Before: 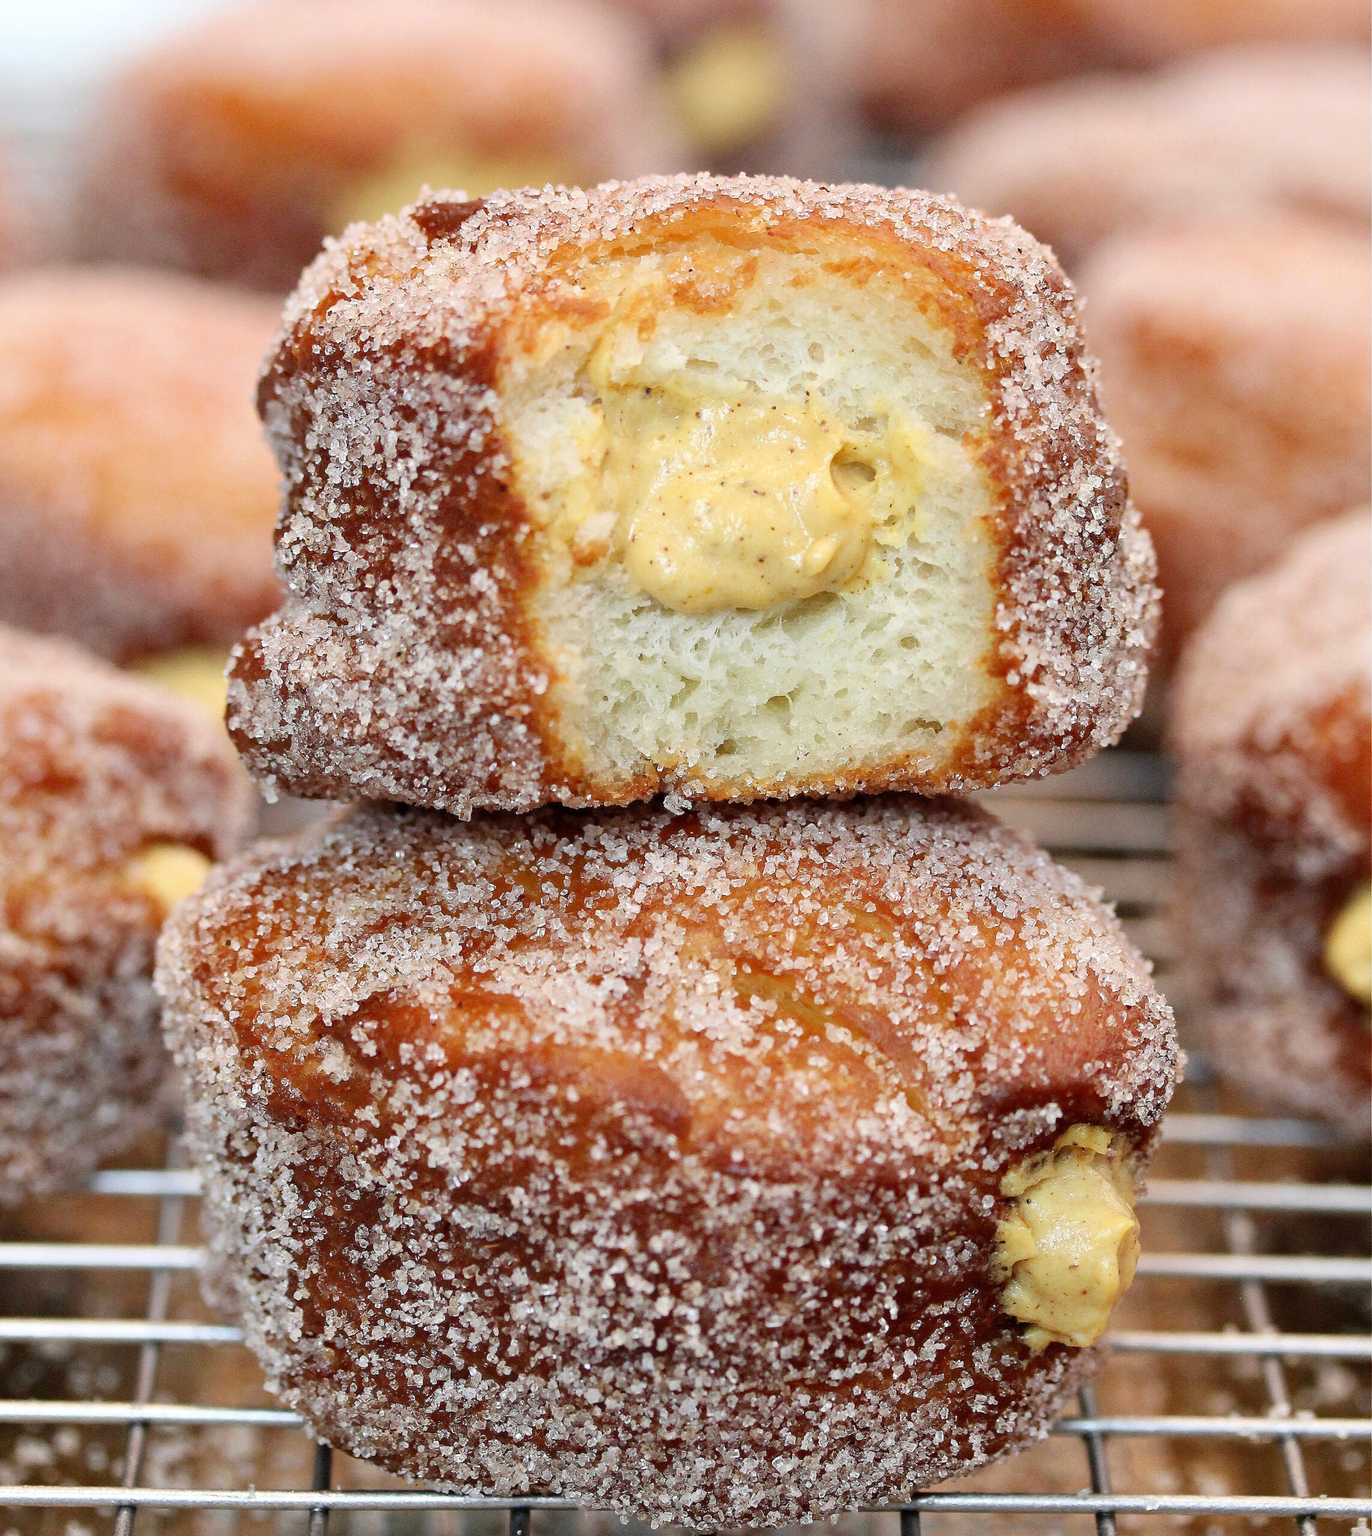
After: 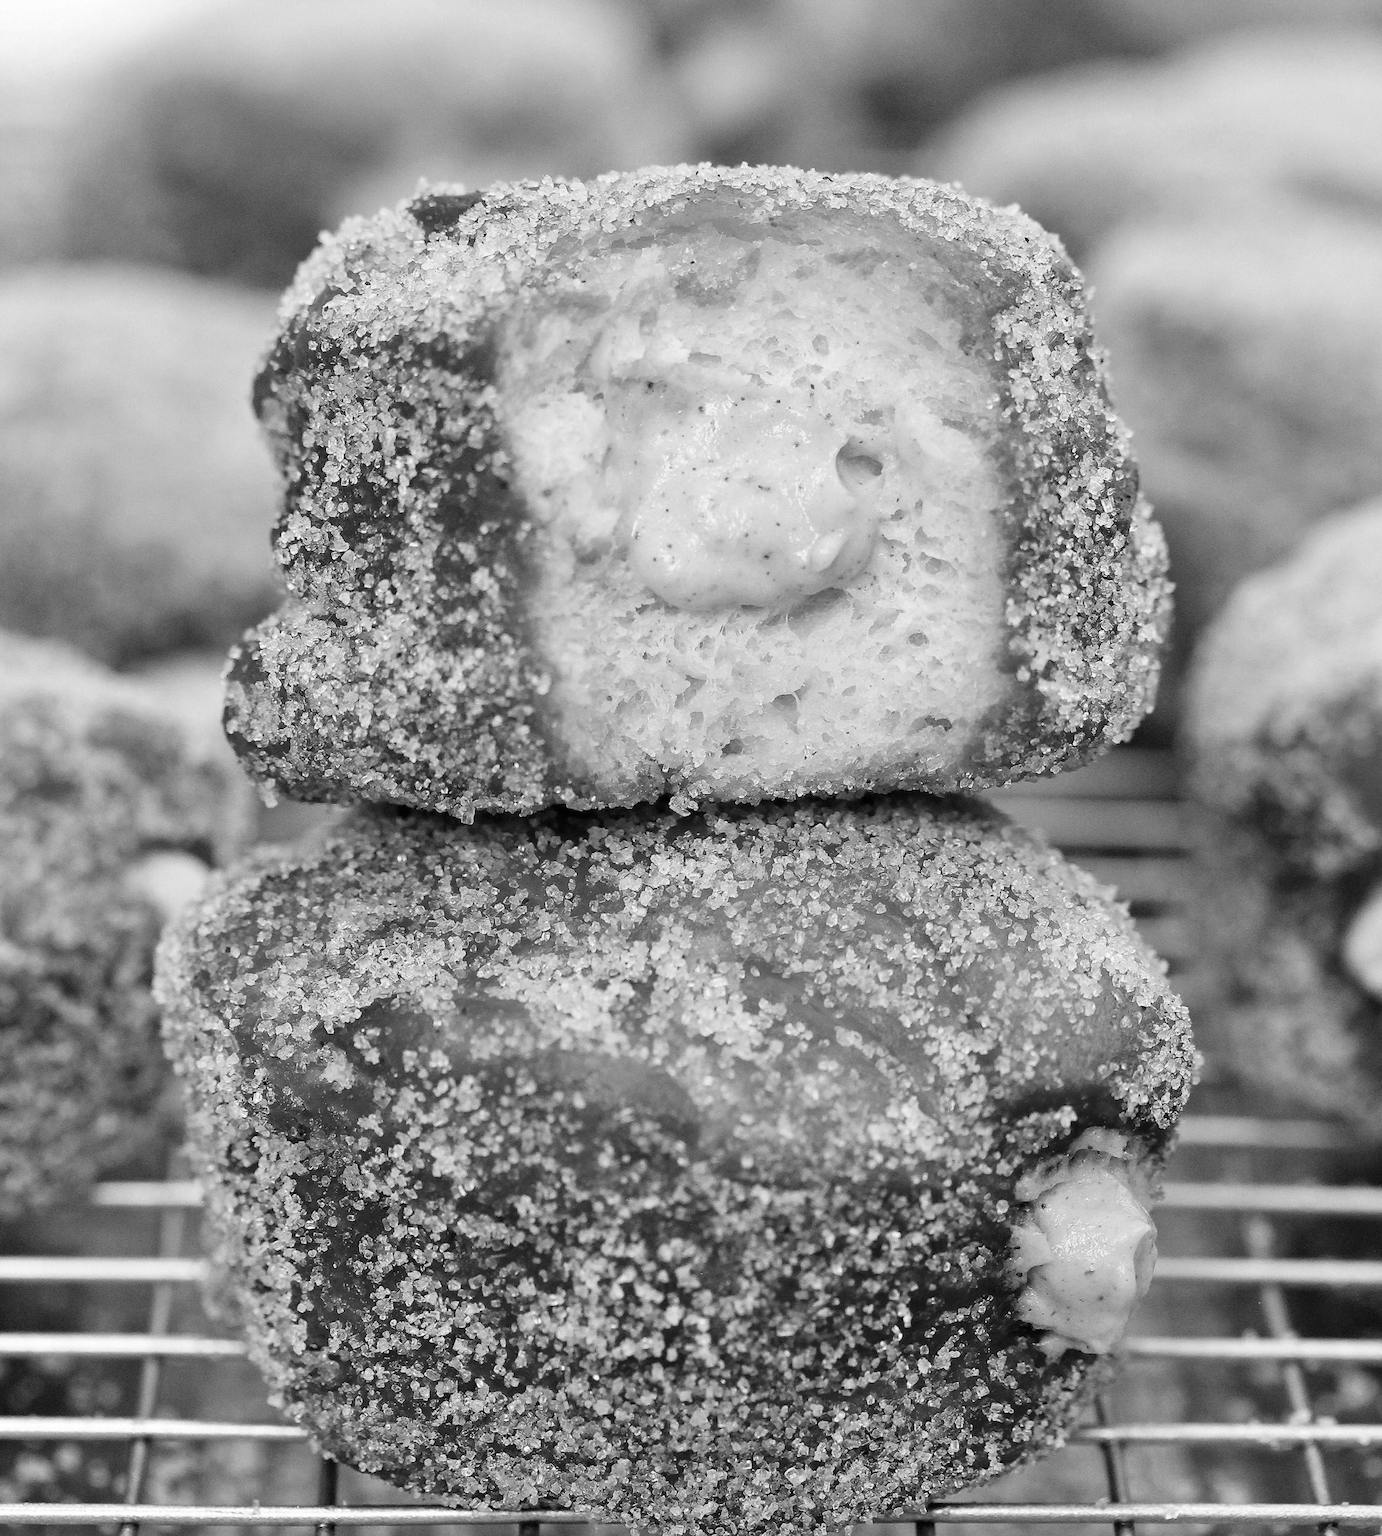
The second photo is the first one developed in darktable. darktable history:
rotate and perspective: rotation -0.45°, automatic cropping original format, crop left 0.008, crop right 0.992, crop top 0.012, crop bottom 0.988
monochrome: a -4.13, b 5.16, size 1
